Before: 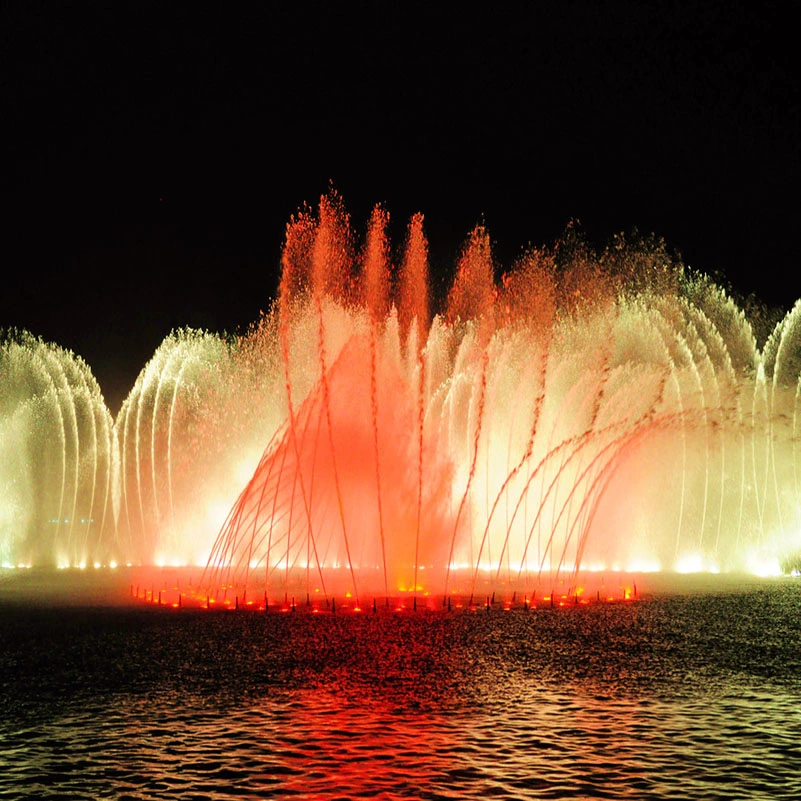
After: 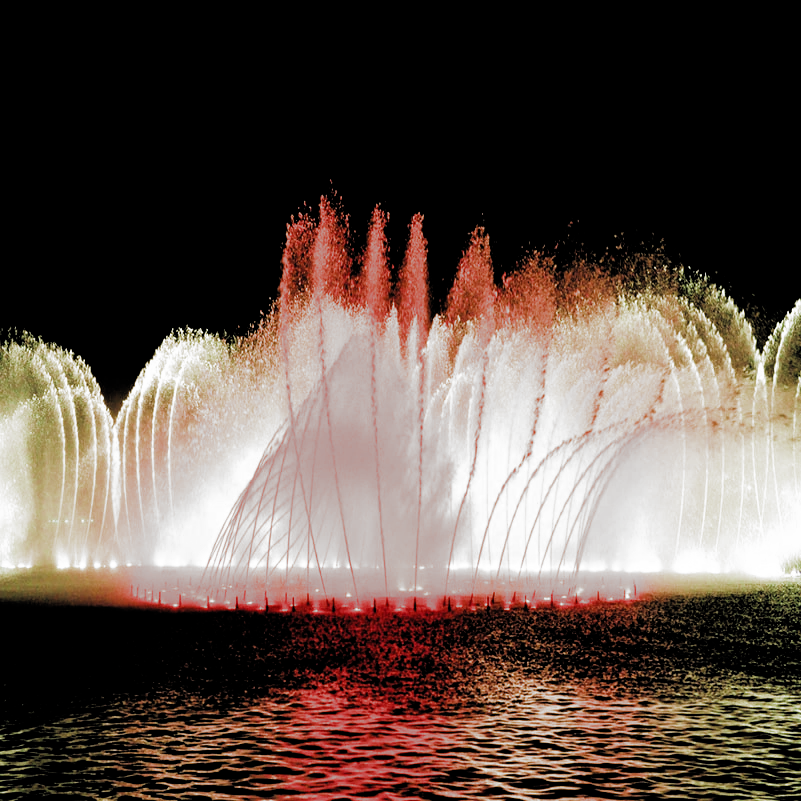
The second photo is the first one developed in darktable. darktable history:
filmic rgb: black relative exposure -3.44 EV, white relative exposure 2.29 EV, threshold 3.05 EV, hardness 3.41, add noise in highlights 0.001, preserve chrominance max RGB, color science v3 (2019), use custom middle-gray values true, contrast in highlights soft, enable highlight reconstruction true
tone equalizer: on, module defaults
